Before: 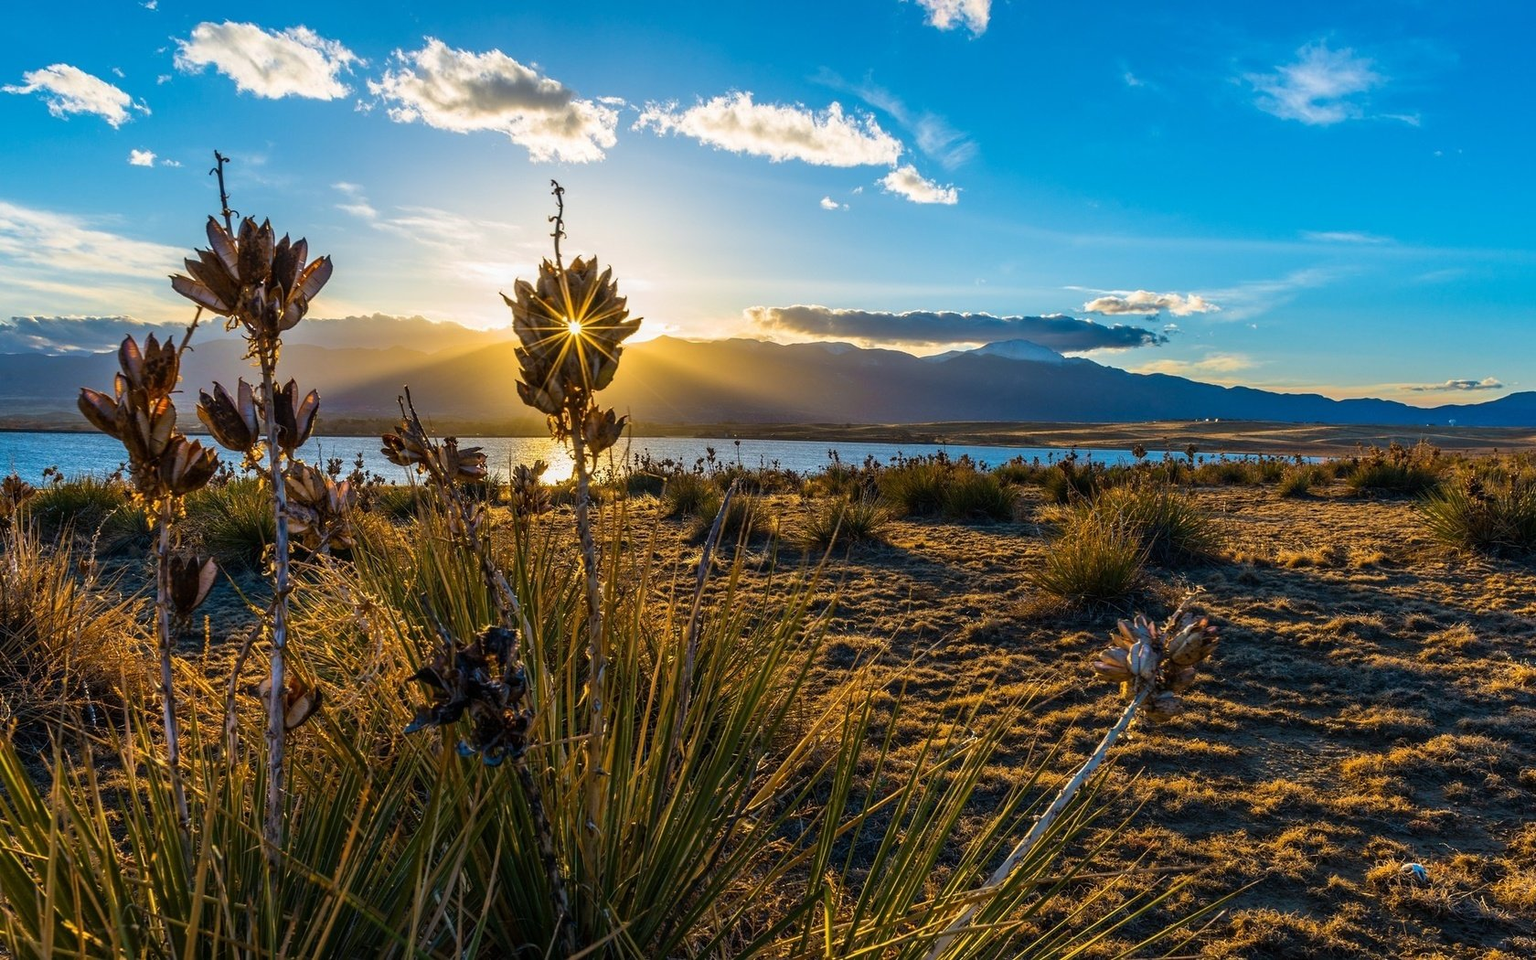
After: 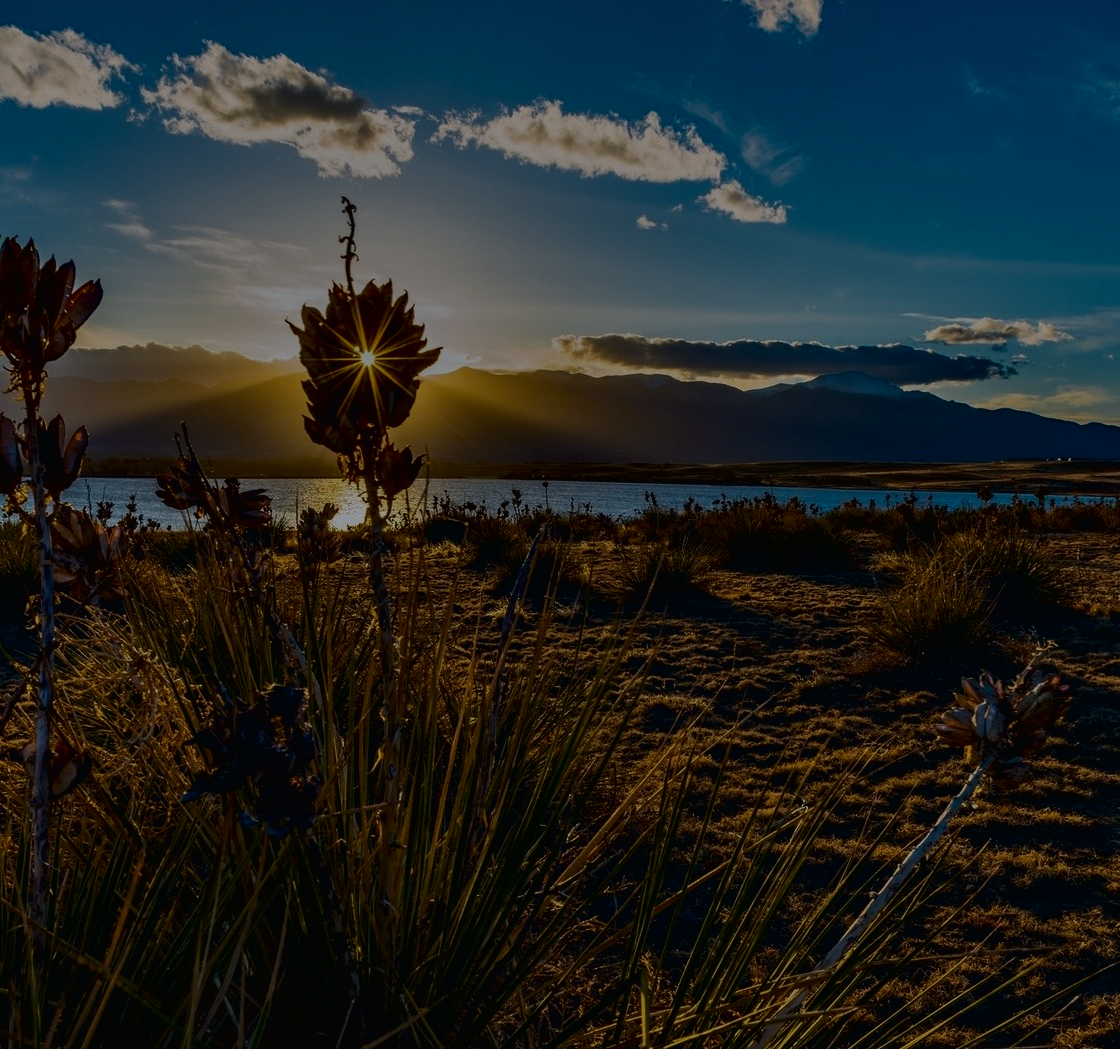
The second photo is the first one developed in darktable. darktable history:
contrast equalizer: y [[0.6 ×6], [0.55 ×6], [0 ×6], [0 ×6], [0 ×6]]
tone curve: curves: ch0 [(0.016, 0.011) (0.204, 0.146) (0.515, 0.476) (0.78, 0.795) (1, 0.981)], color space Lab, independent channels, preserve colors none
exposure: exposure -2.342 EV, compensate highlight preservation false
crop and rotate: left 15.554%, right 17.737%
